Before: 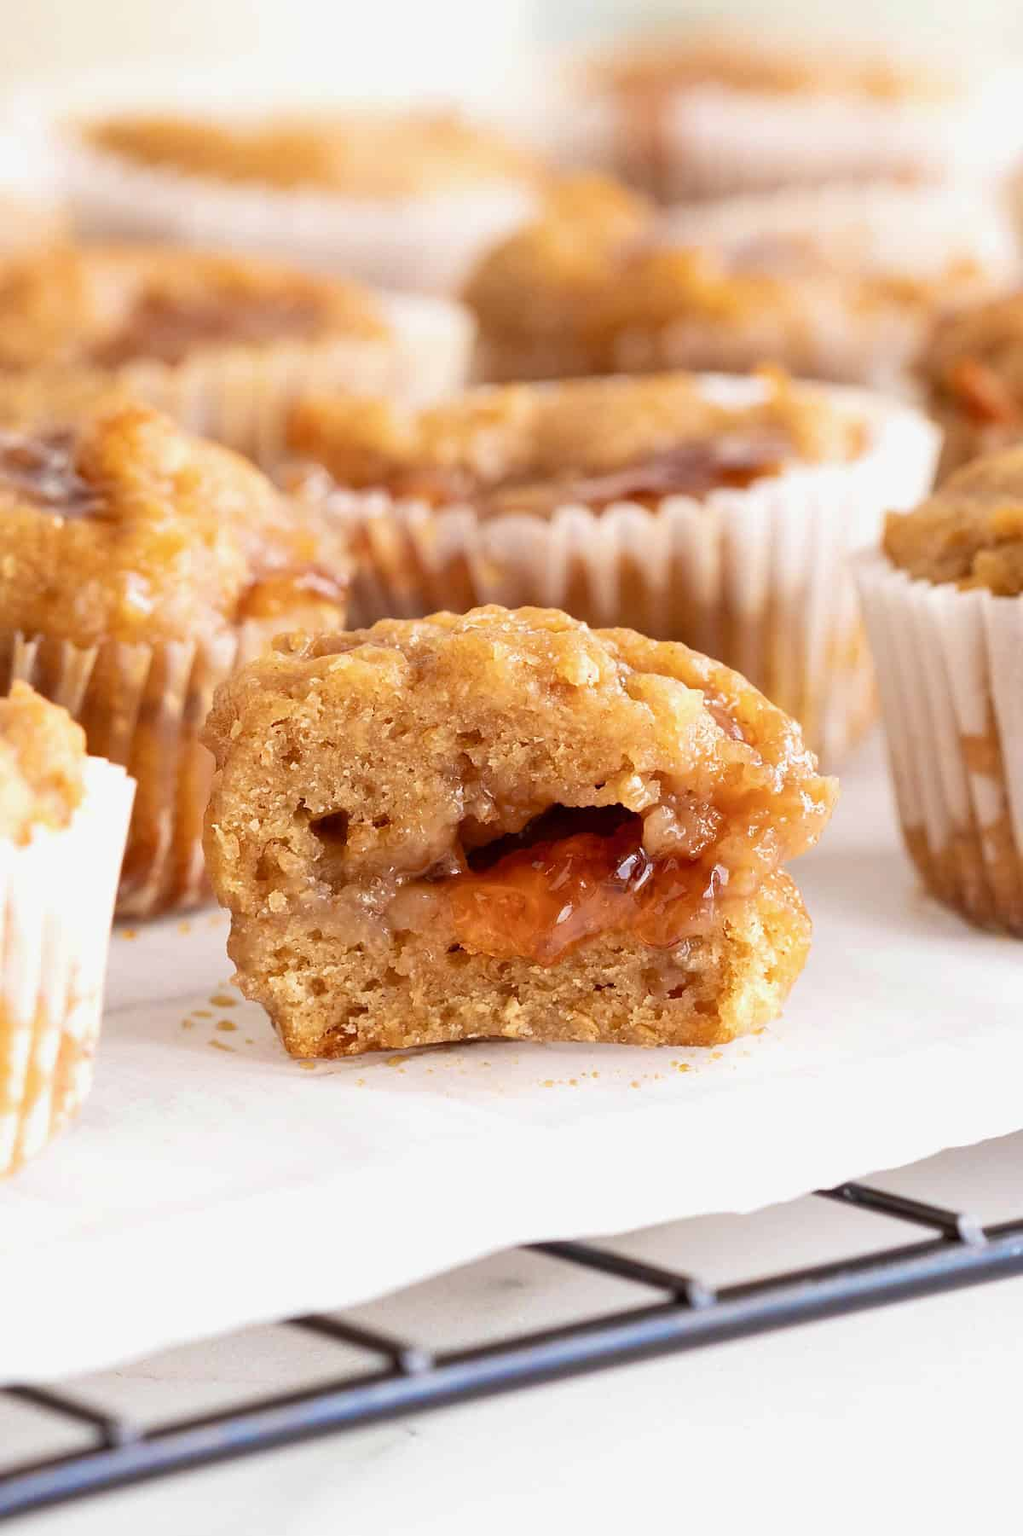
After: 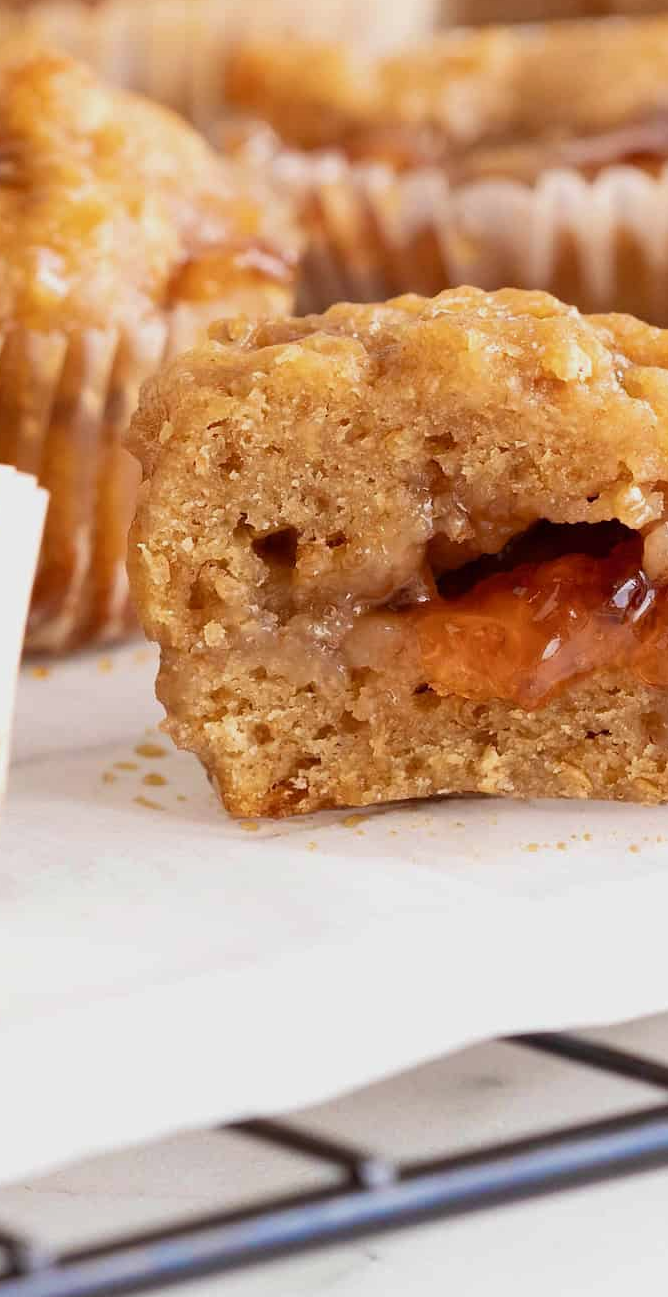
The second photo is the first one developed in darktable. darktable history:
exposure: exposure -0.178 EV, compensate highlight preservation false
crop: left 9.254%, top 23.498%, right 35.019%, bottom 4.448%
